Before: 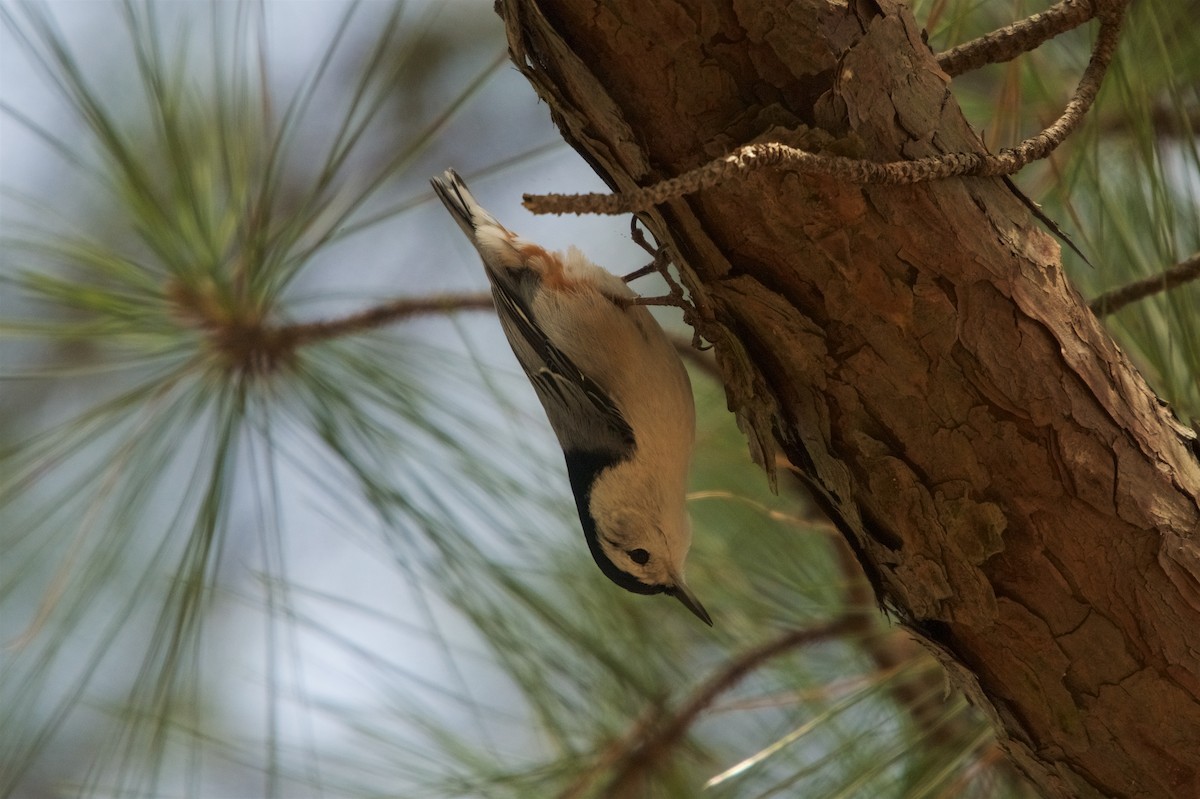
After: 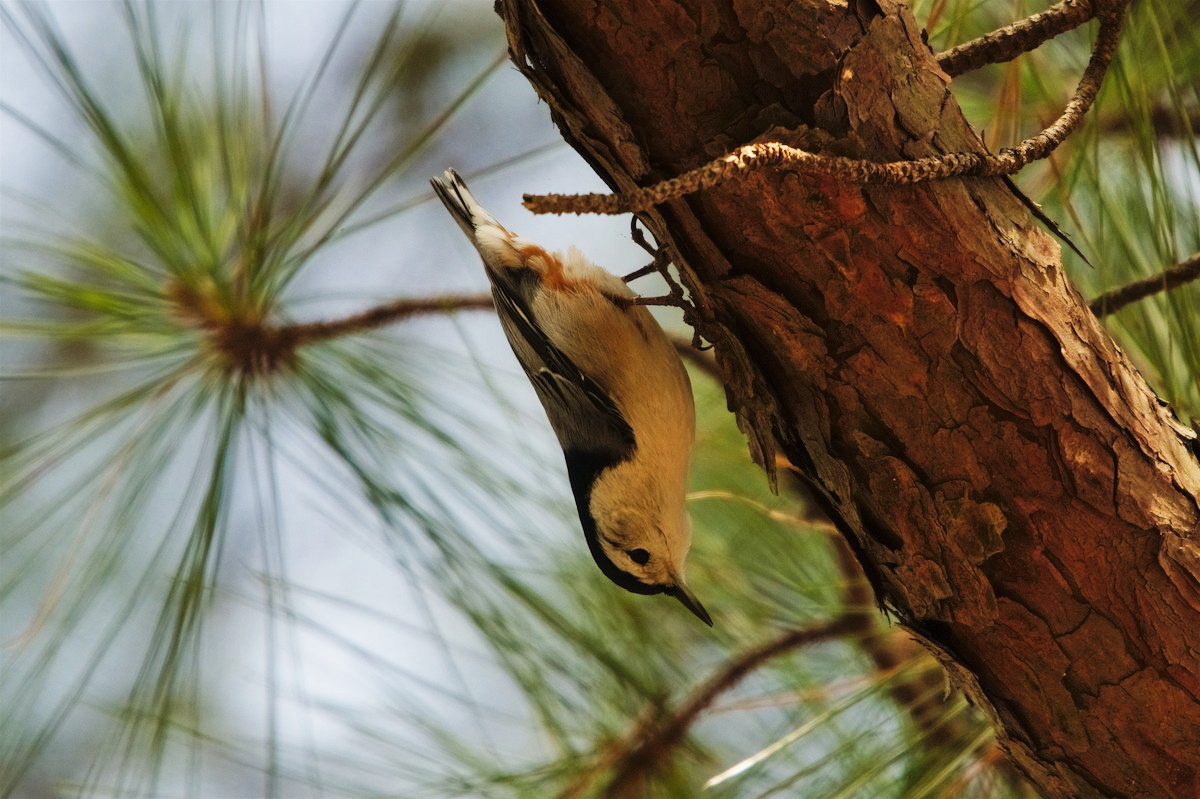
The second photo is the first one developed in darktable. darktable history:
shadows and highlights: soften with gaussian
base curve: curves: ch0 [(0, 0) (0.036, 0.025) (0.121, 0.166) (0.206, 0.329) (0.605, 0.79) (1, 1)], preserve colors none
